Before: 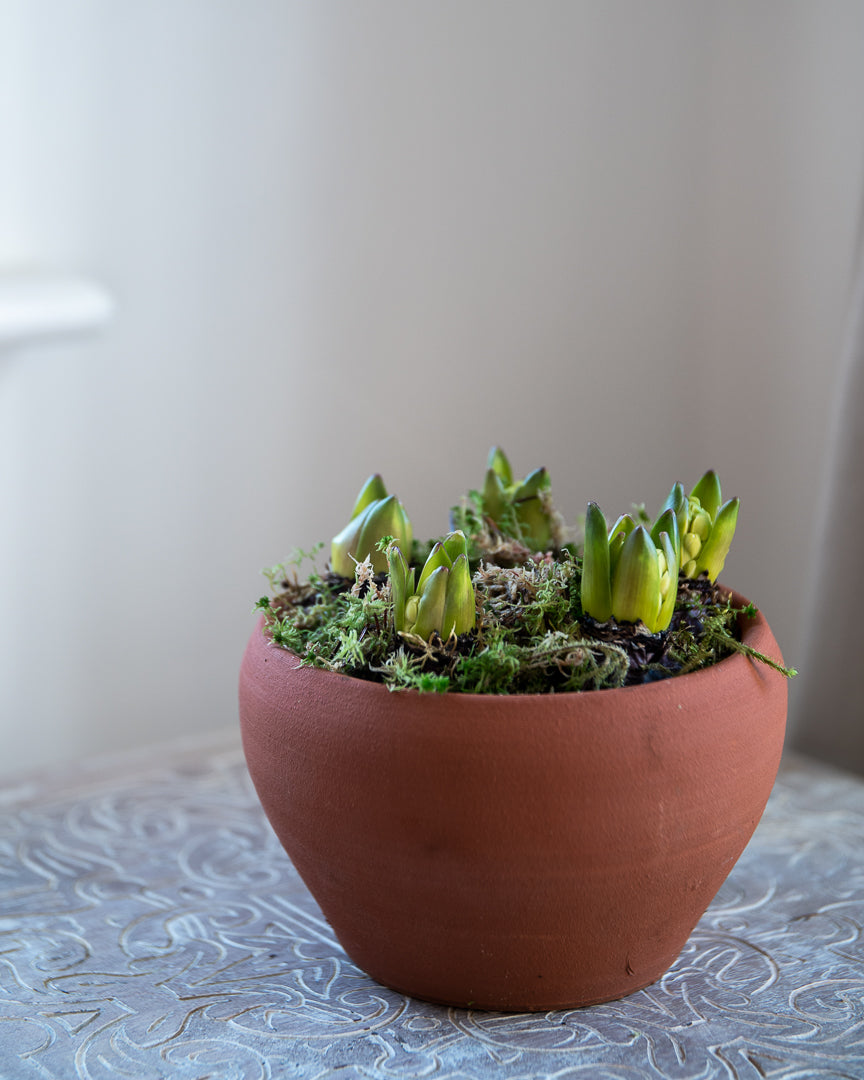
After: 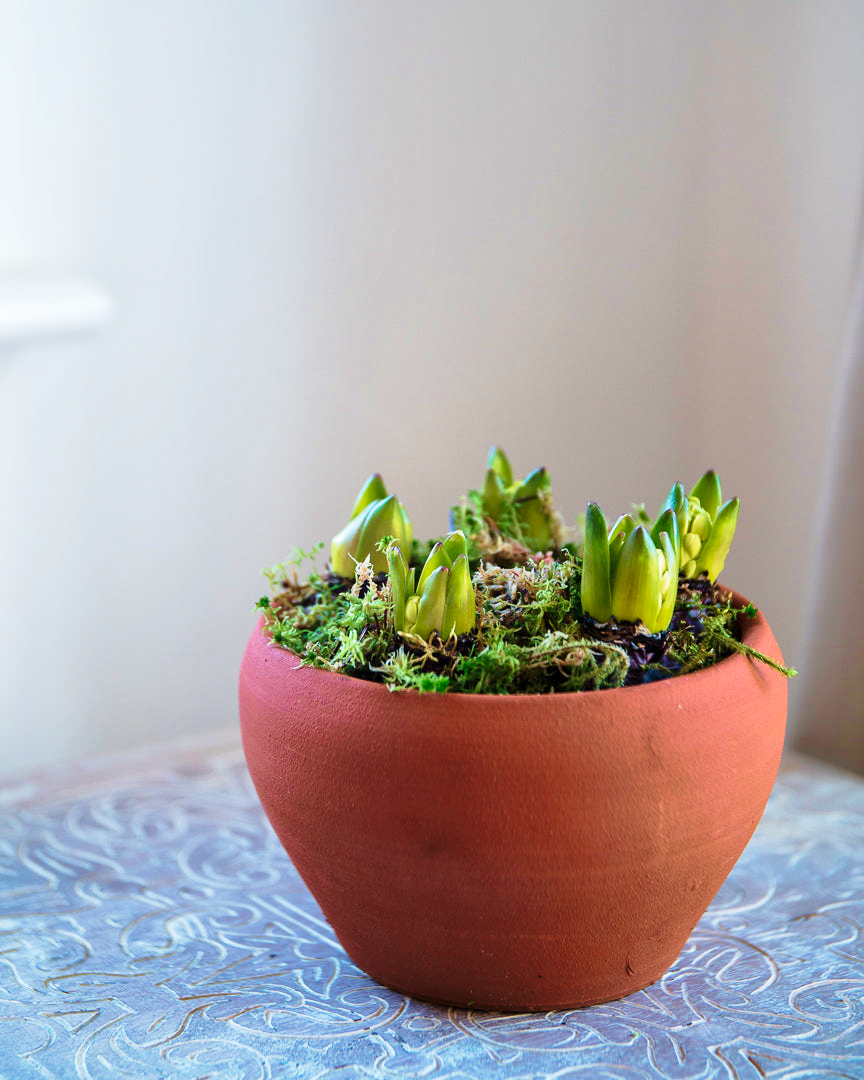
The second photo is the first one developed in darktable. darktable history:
base curve: curves: ch0 [(0, 0) (0.028, 0.03) (0.121, 0.232) (0.46, 0.748) (0.859, 0.968) (1, 1)], preserve colors none
shadows and highlights: on, module defaults
velvia: strength 75%
